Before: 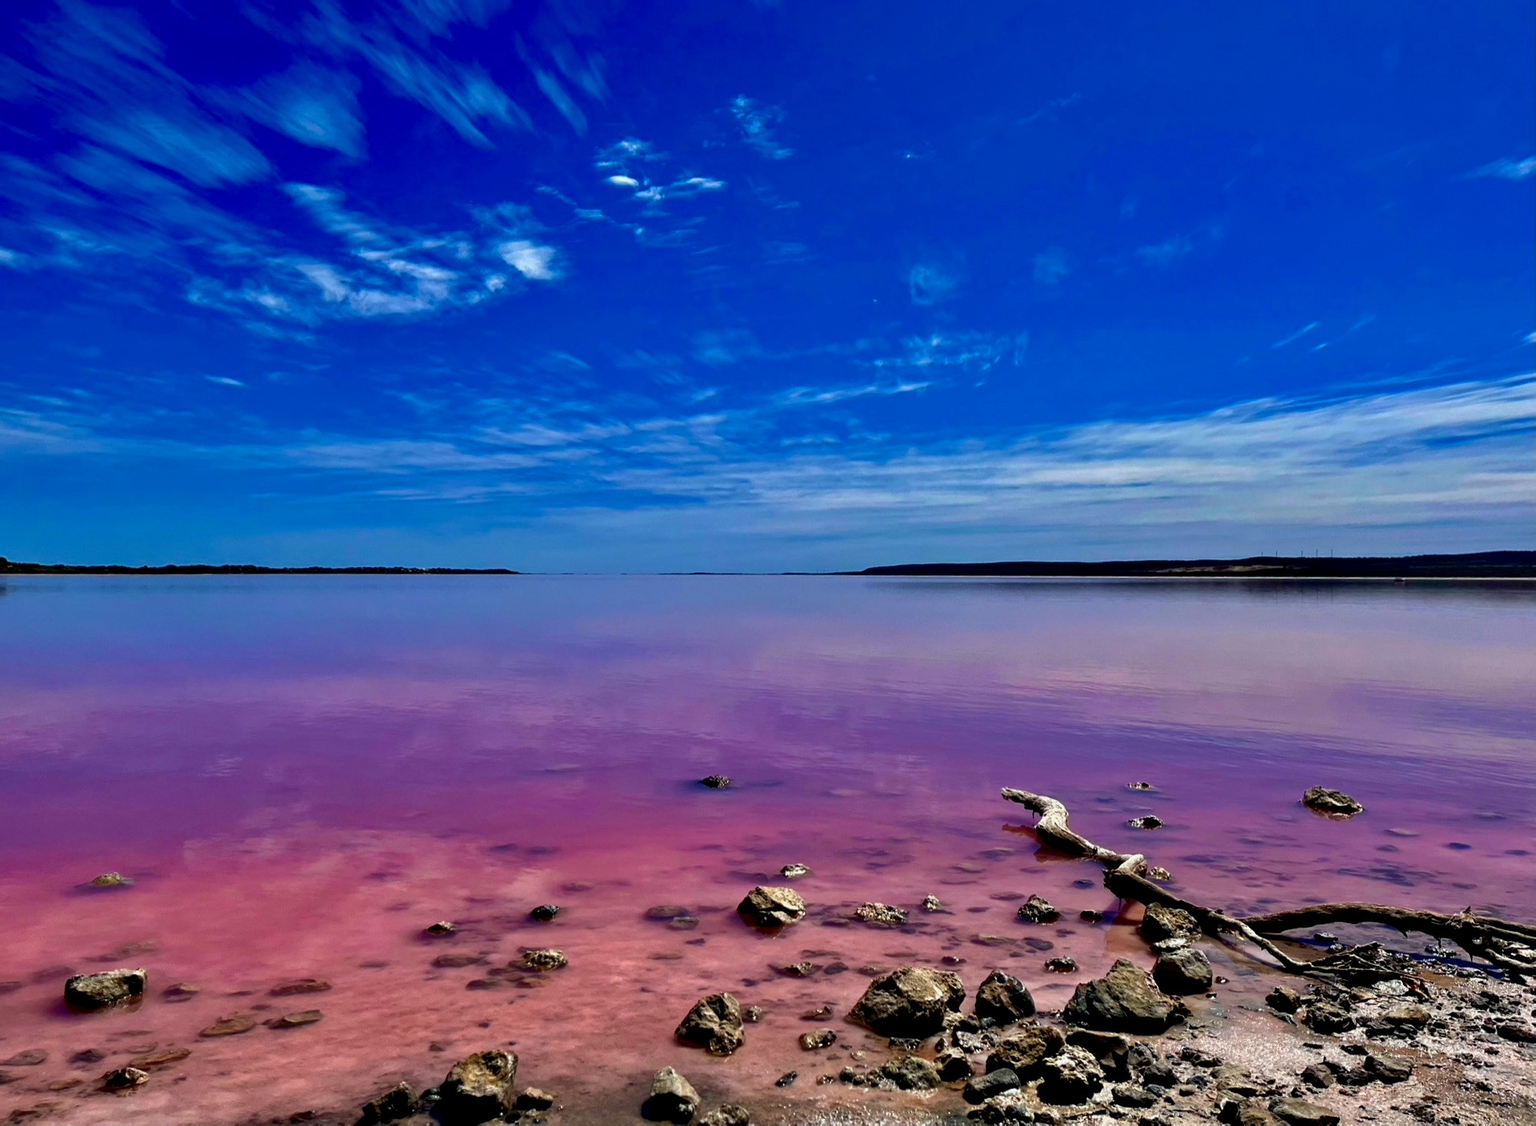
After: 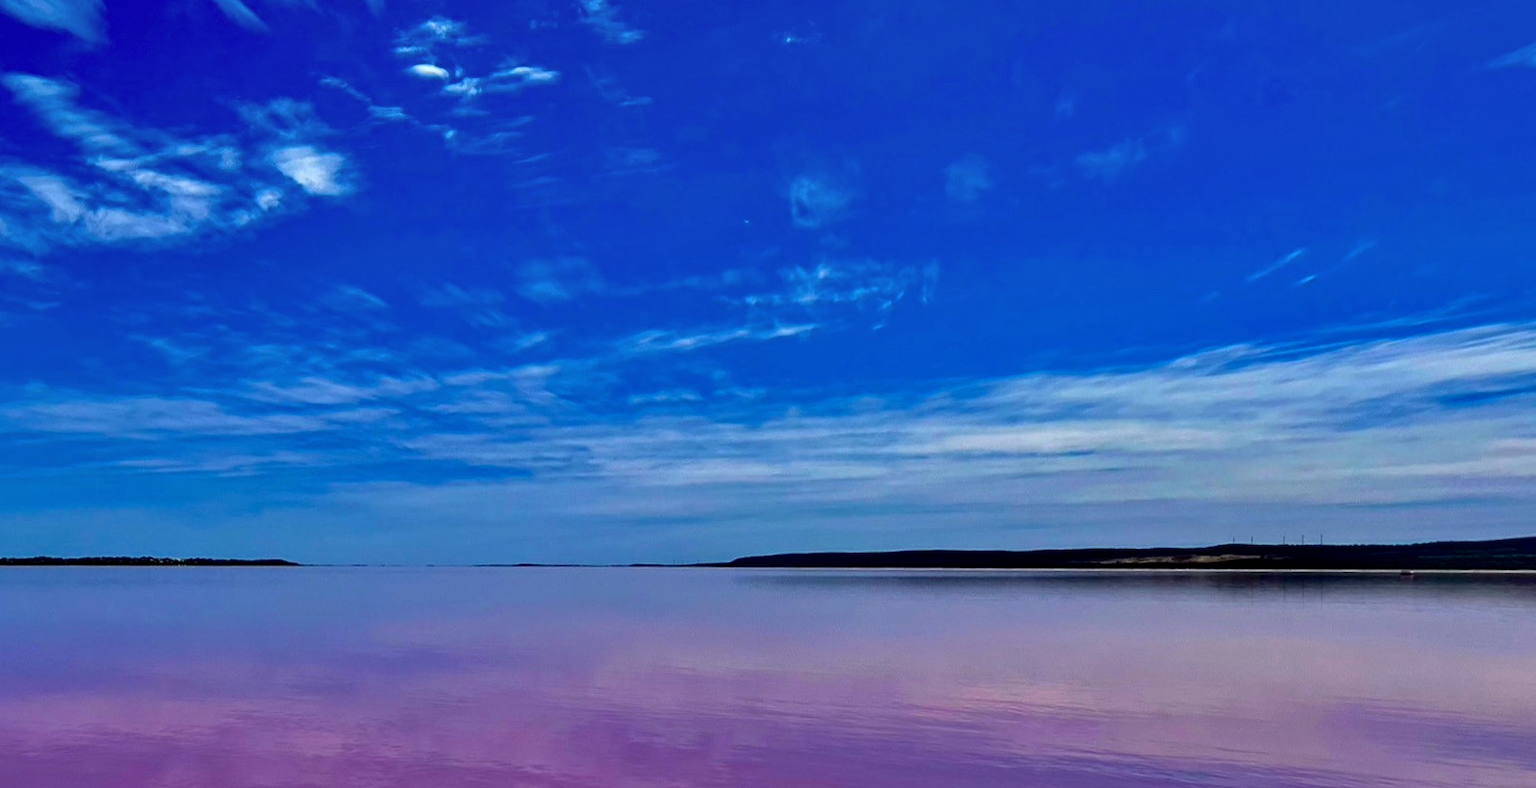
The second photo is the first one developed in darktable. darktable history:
shadows and highlights: shadows 32, highlights -32, soften with gaussian
crop: left 18.38%, top 11.092%, right 2.134%, bottom 33.217%
